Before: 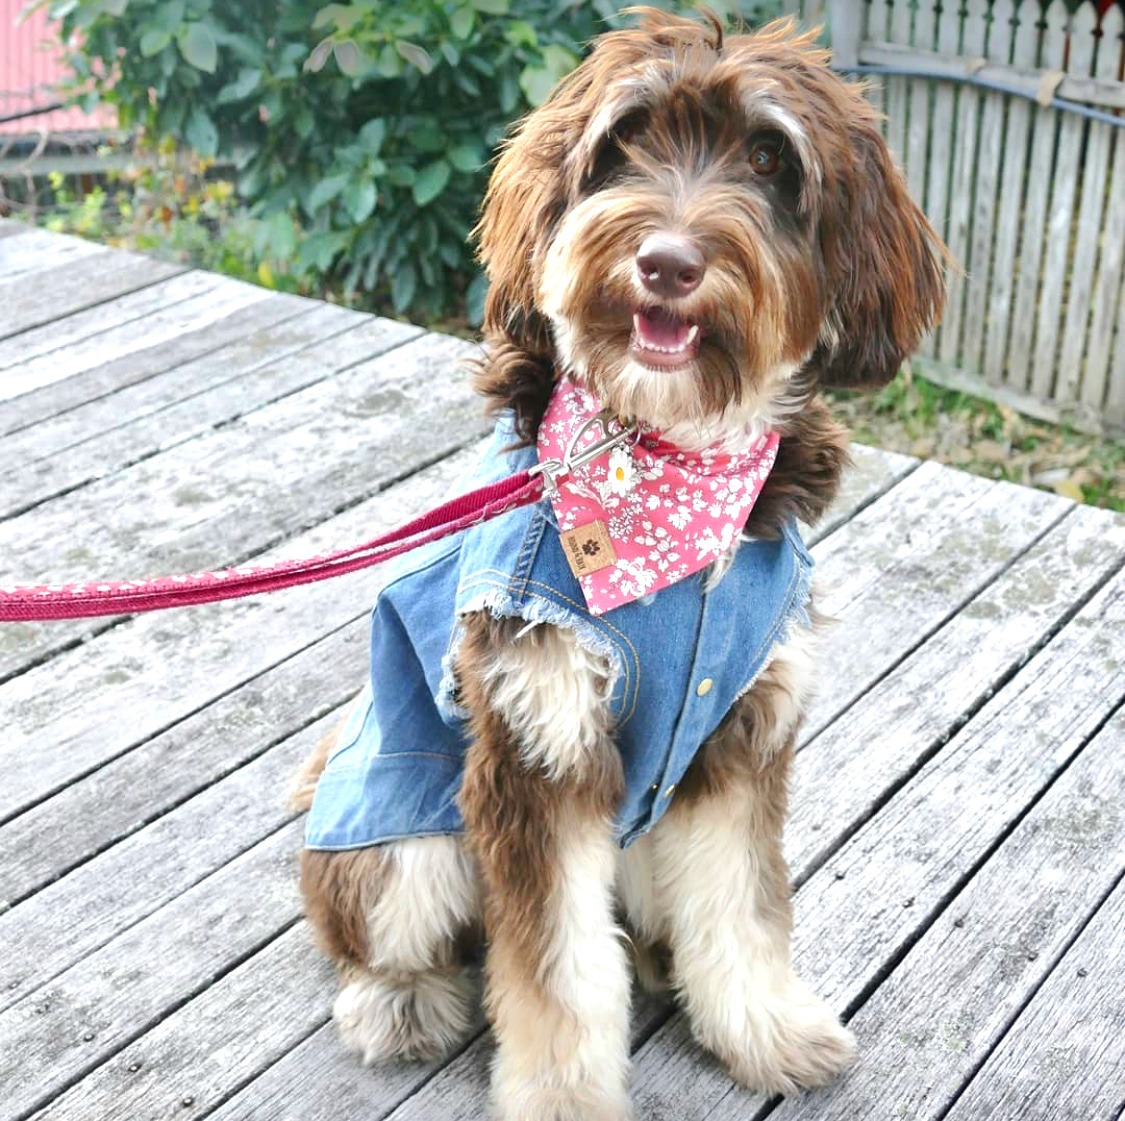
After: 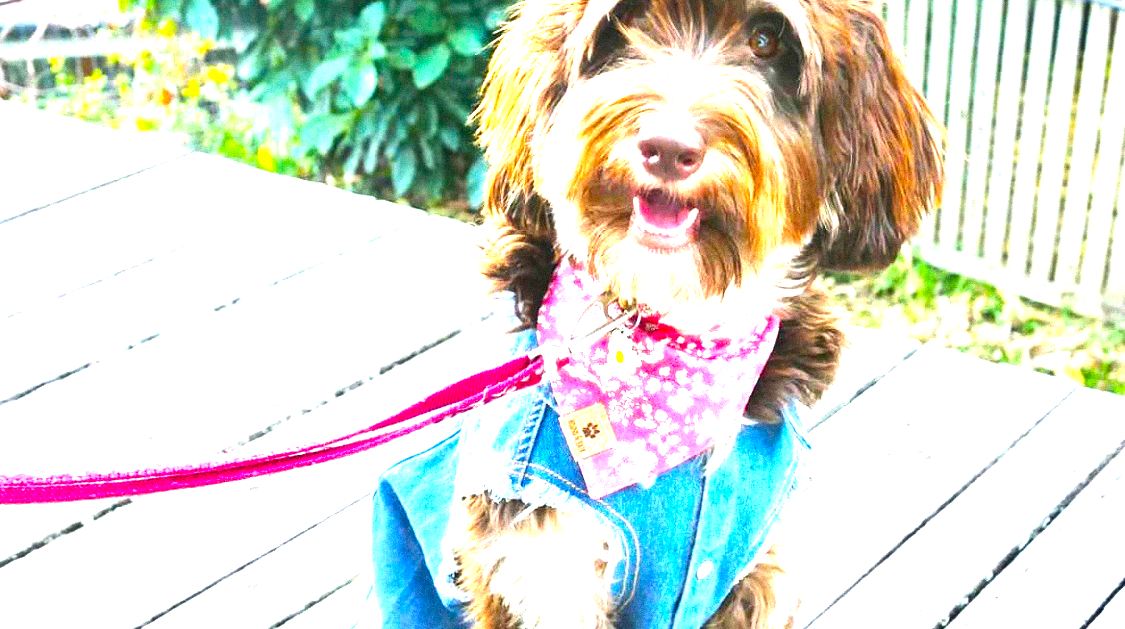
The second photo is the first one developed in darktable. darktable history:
crop and rotate: top 10.605%, bottom 33.274%
exposure: exposure 0.376 EV, compensate highlight preservation false
color balance rgb: linear chroma grading › shadows -10%, linear chroma grading › global chroma 20%, perceptual saturation grading › global saturation 15%, perceptual brilliance grading › global brilliance 30%, perceptual brilliance grading › highlights 12%, perceptual brilliance grading › mid-tones 24%, global vibrance 20%
grain: mid-tones bias 0%
